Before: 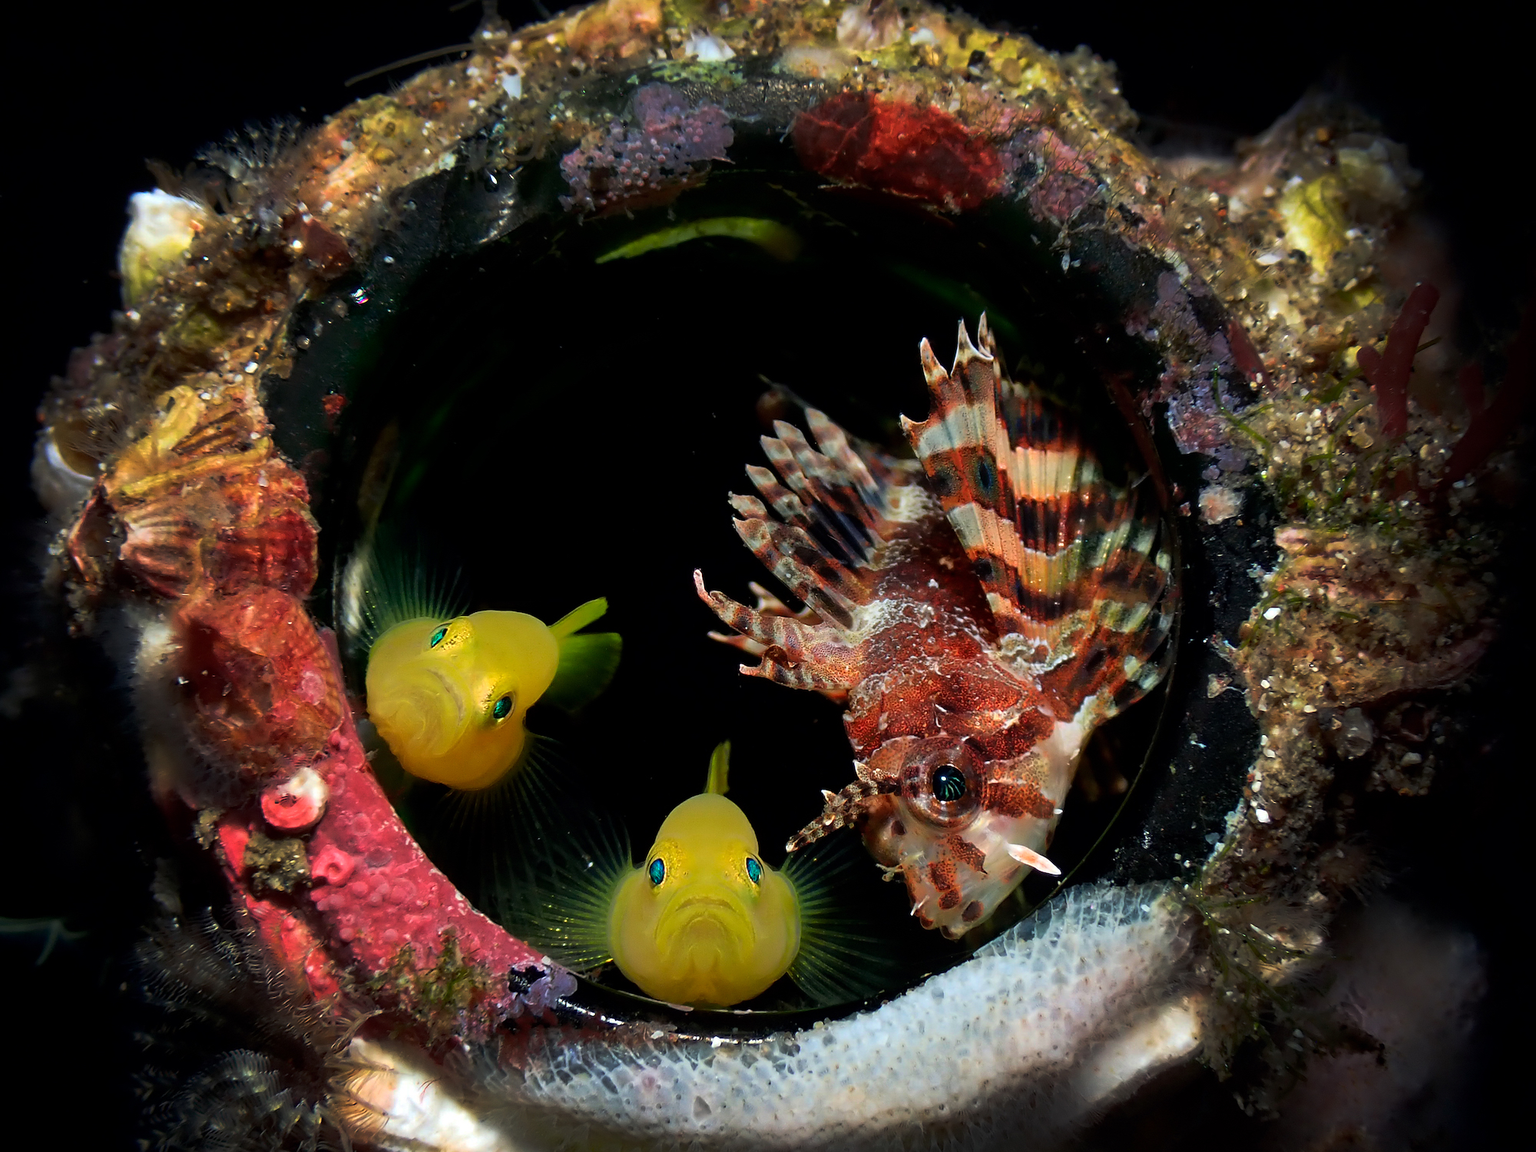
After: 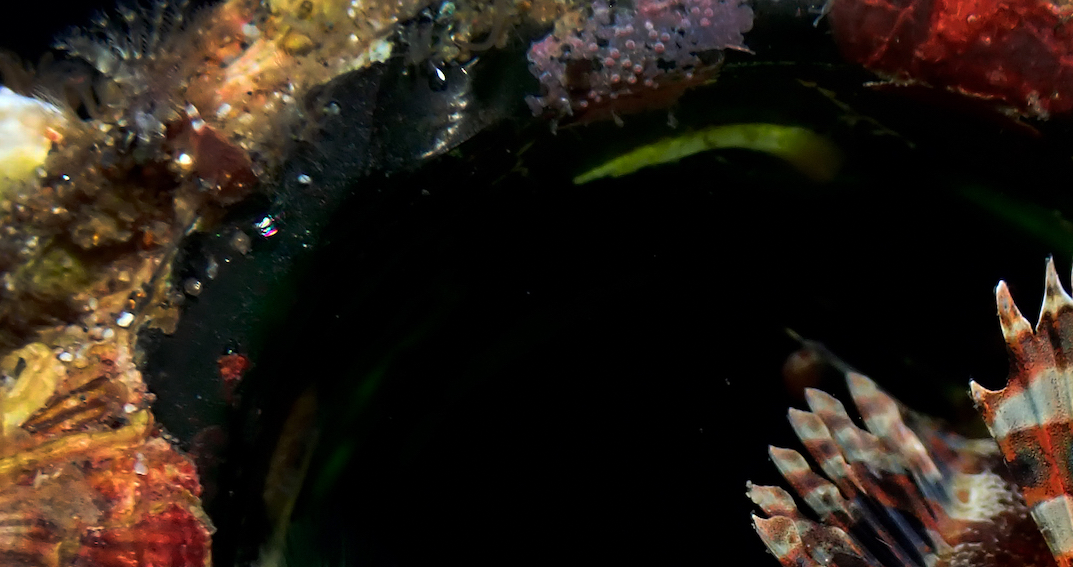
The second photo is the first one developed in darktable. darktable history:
crop: left 10.121%, top 10.631%, right 36.218%, bottom 51.526%
grain: coarseness 0.81 ISO, strength 1.34%, mid-tones bias 0%
